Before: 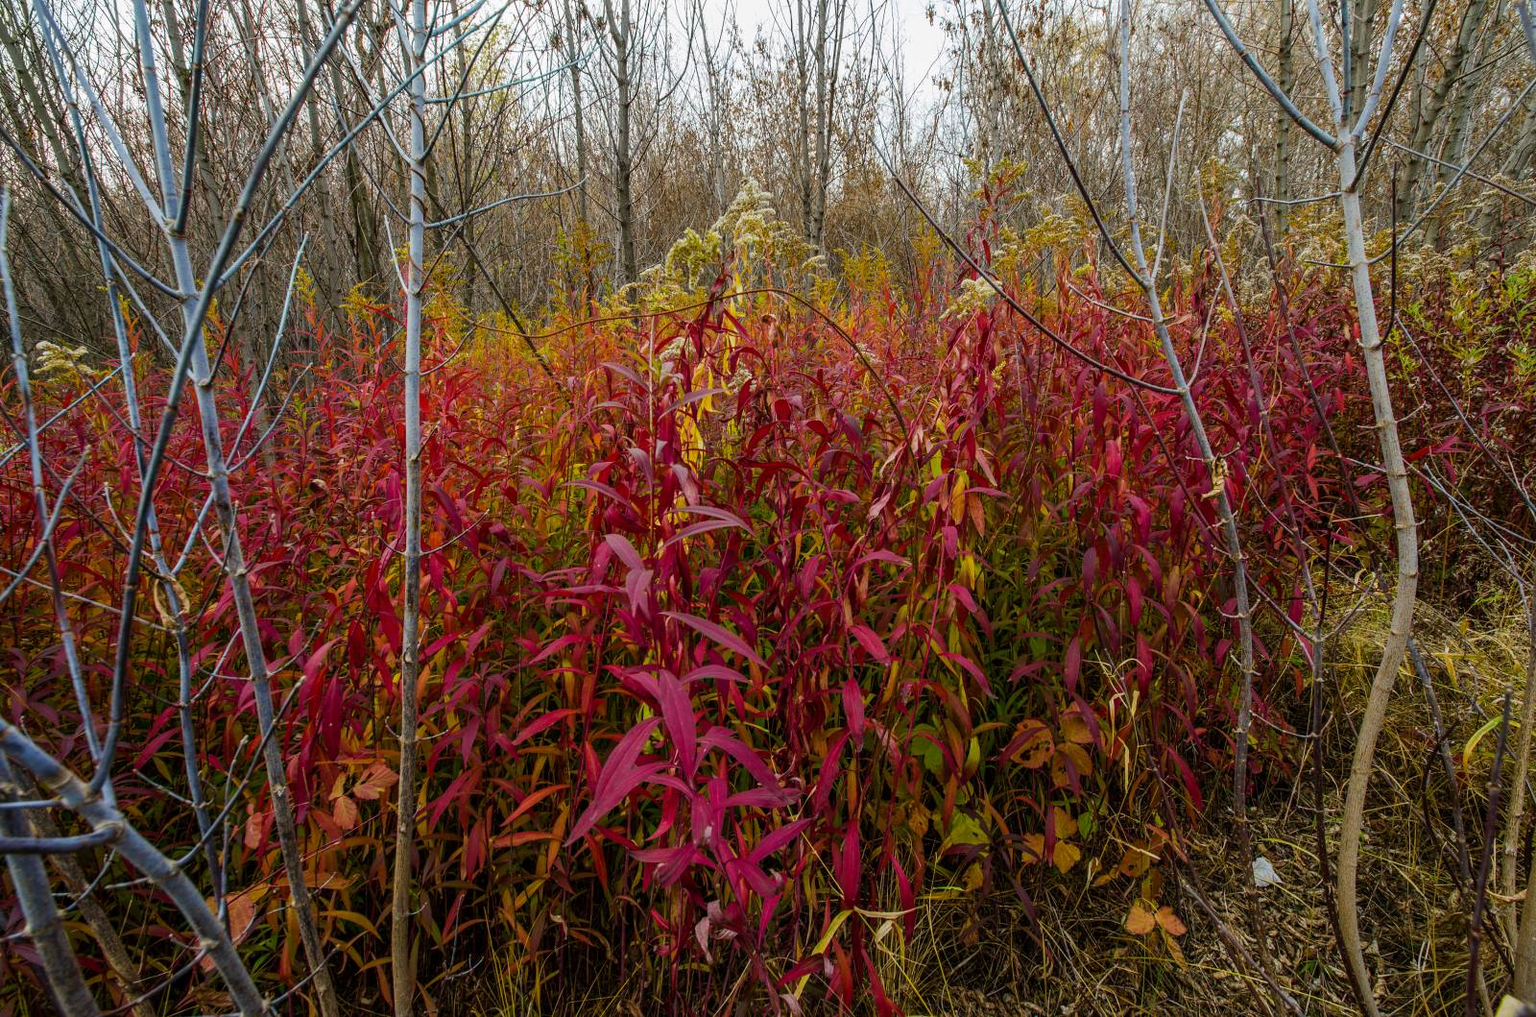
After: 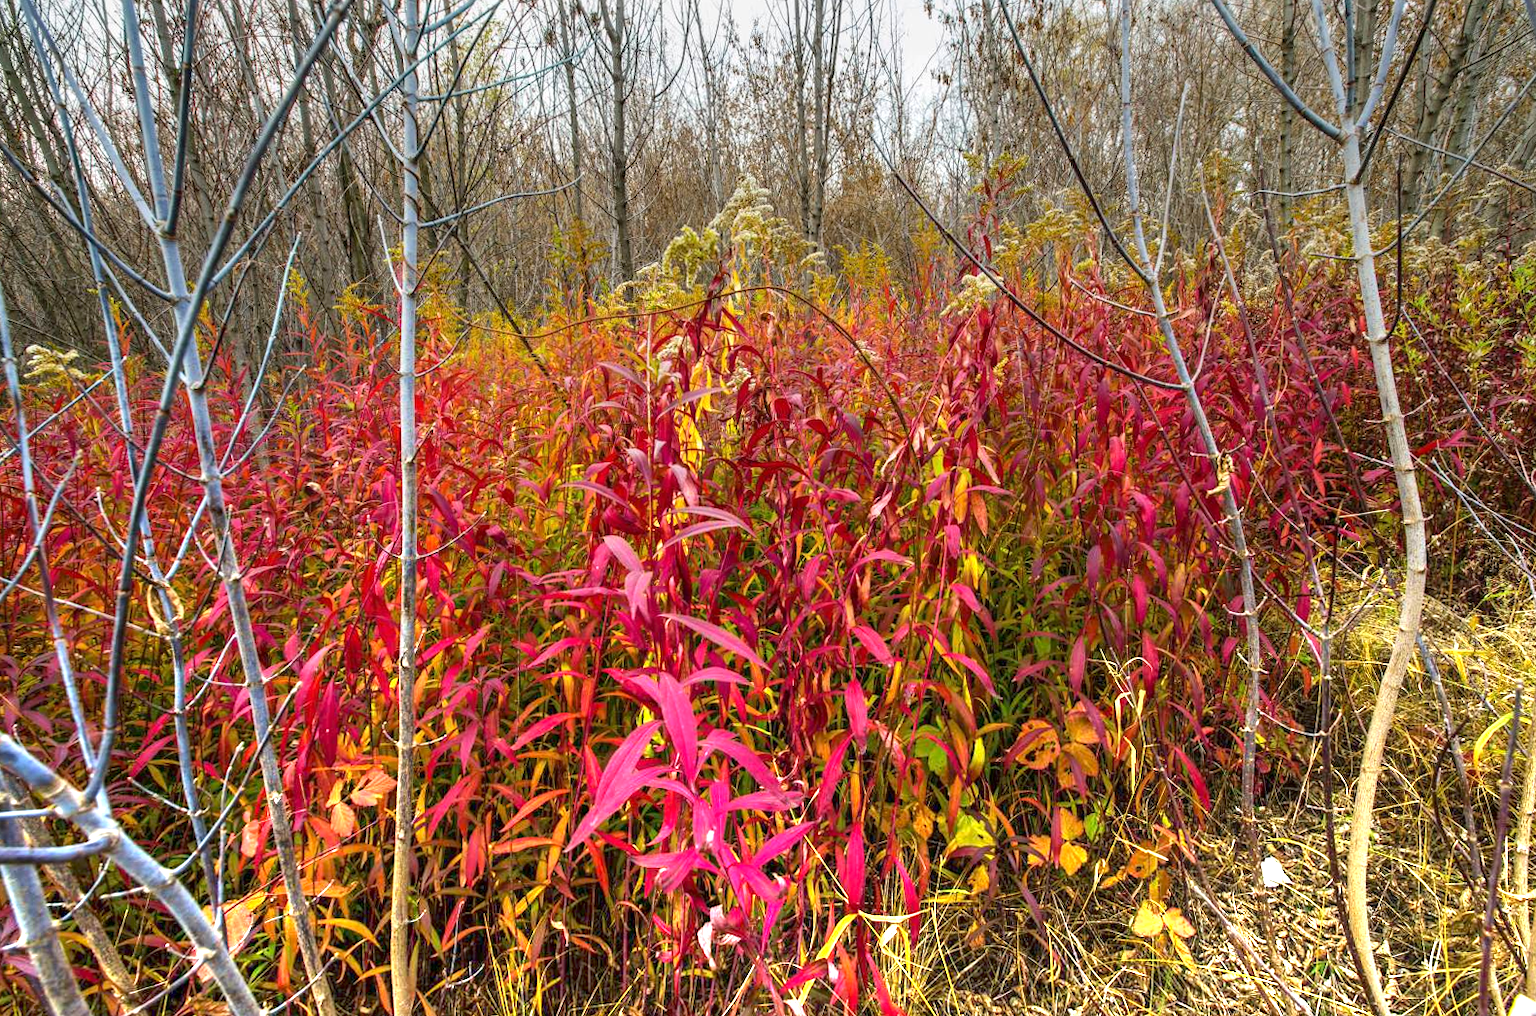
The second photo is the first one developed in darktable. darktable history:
rotate and perspective: rotation -0.45°, automatic cropping original format, crop left 0.008, crop right 0.992, crop top 0.012, crop bottom 0.988
graduated density: density -3.9 EV
